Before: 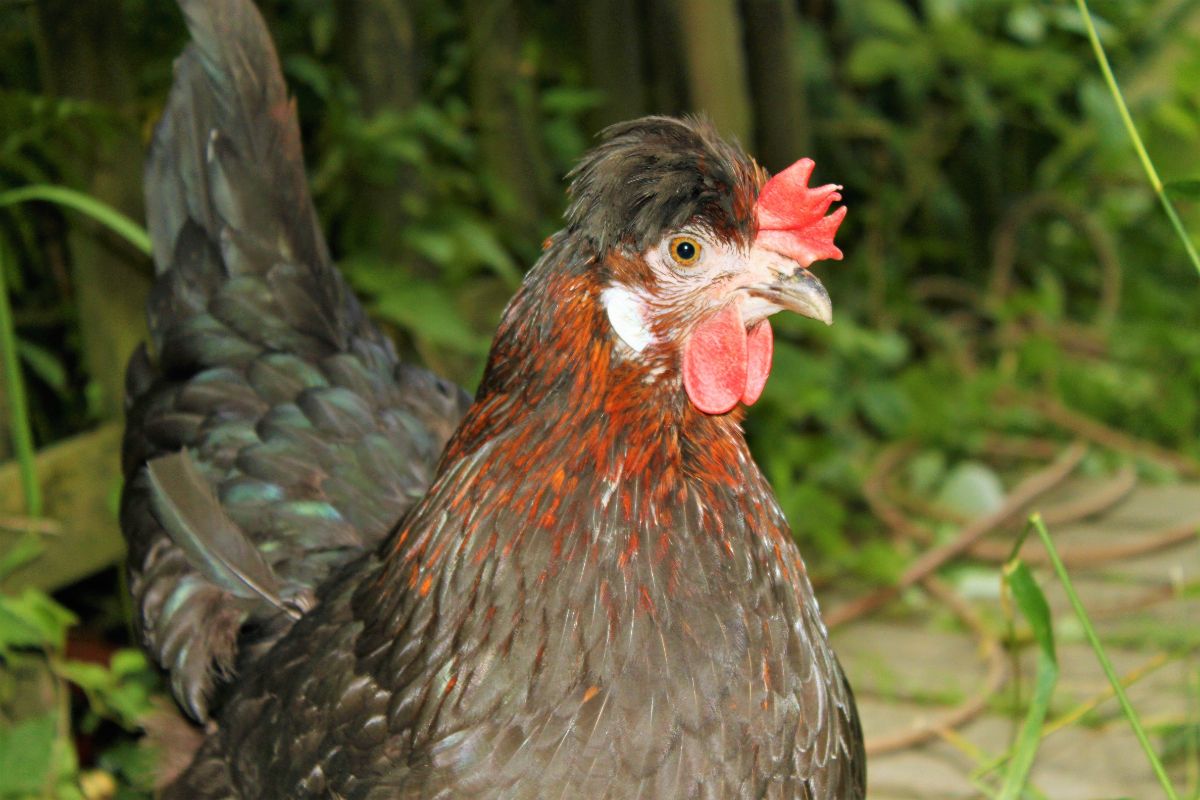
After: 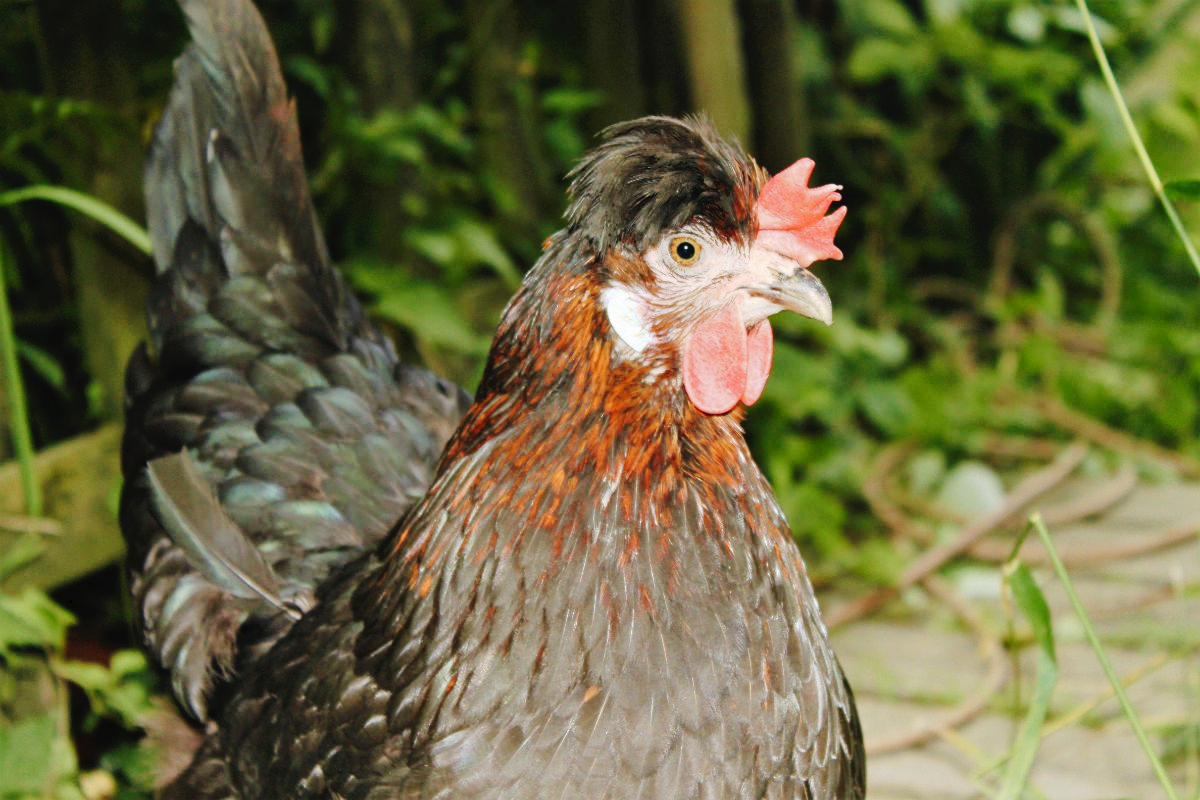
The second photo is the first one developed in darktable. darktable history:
rotate and perspective: automatic cropping off
contrast brightness saturation: contrast 0.11, saturation -0.17
tone curve: curves: ch0 [(0, 0) (0.003, 0.026) (0.011, 0.03) (0.025, 0.038) (0.044, 0.046) (0.069, 0.055) (0.1, 0.075) (0.136, 0.114) (0.177, 0.158) (0.224, 0.215) (0.277, 0.296) (0.335, 0.386) (0.399, 0.479) (0.468, 0.568) (0.543, 0.637) (0.623, 0.707) (0.709, 0.773) (0.801, 0.834) (0.898, 0.896) (1, 1)], preserve colors none
